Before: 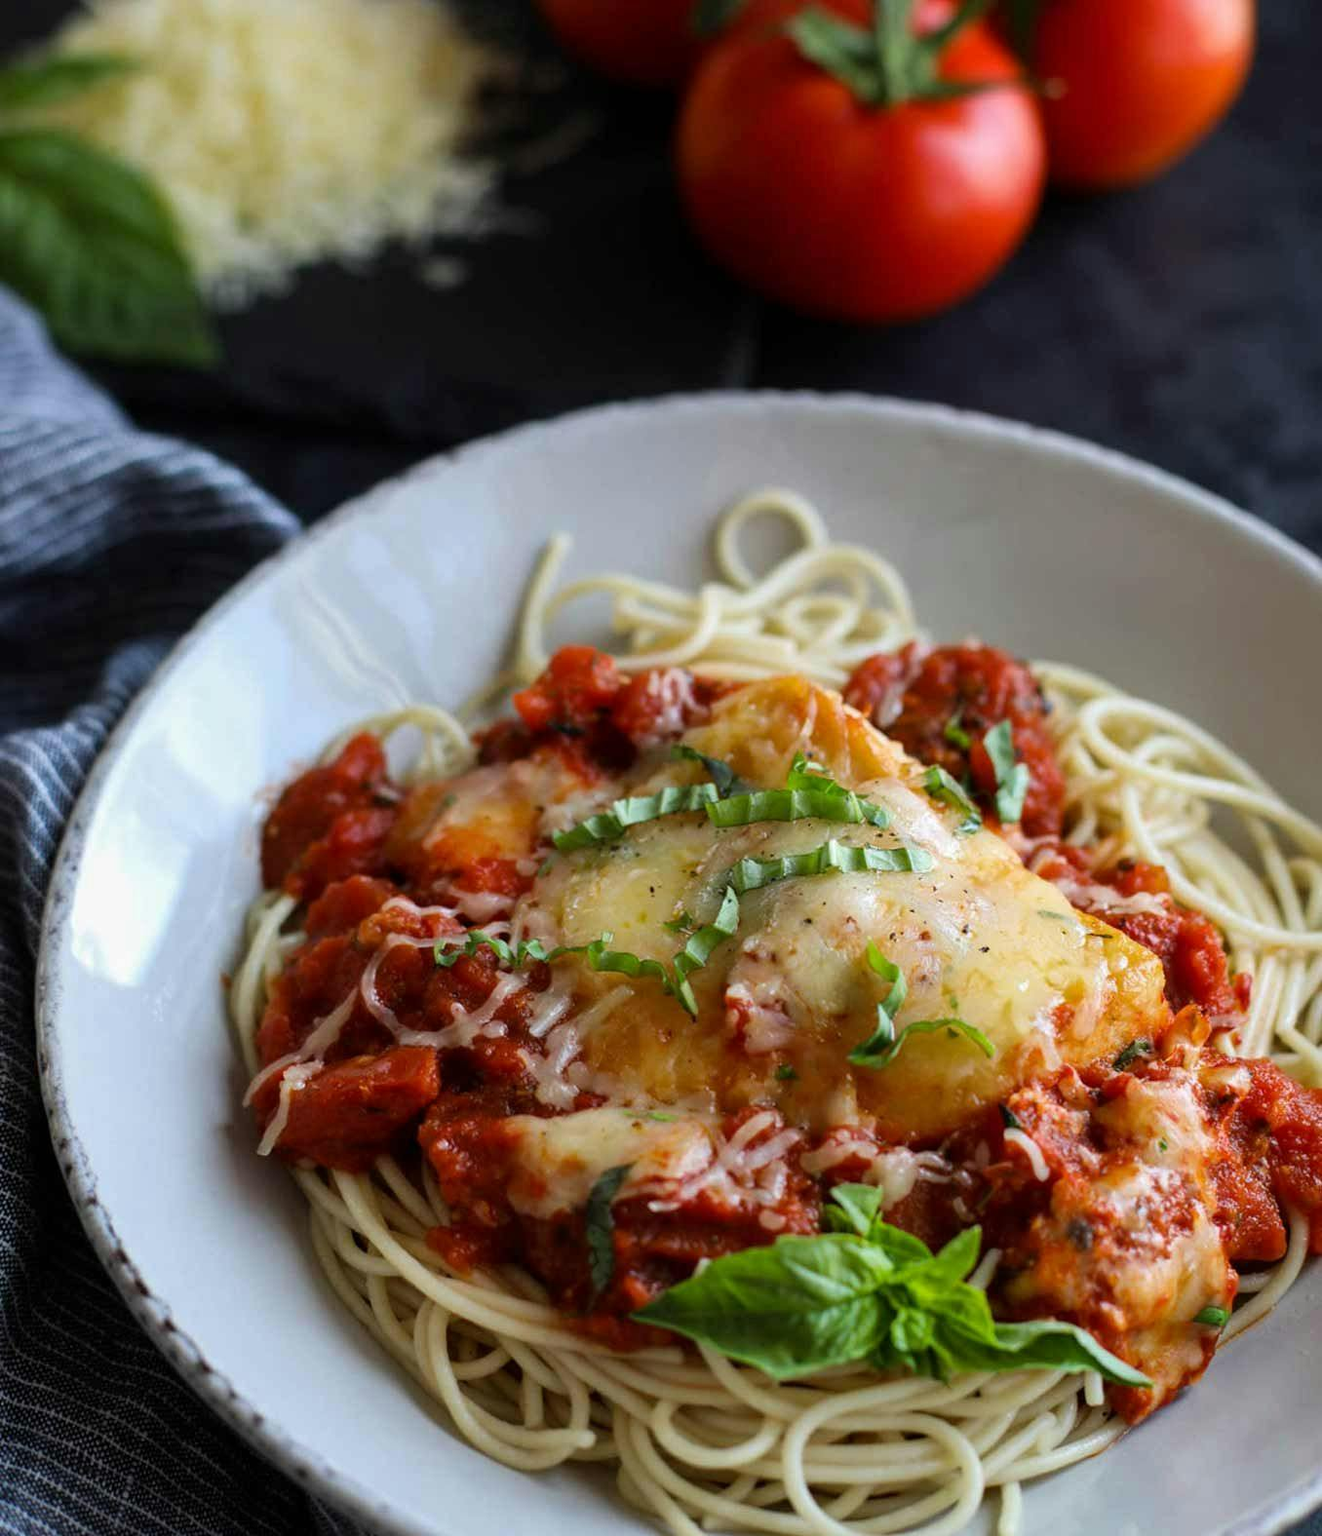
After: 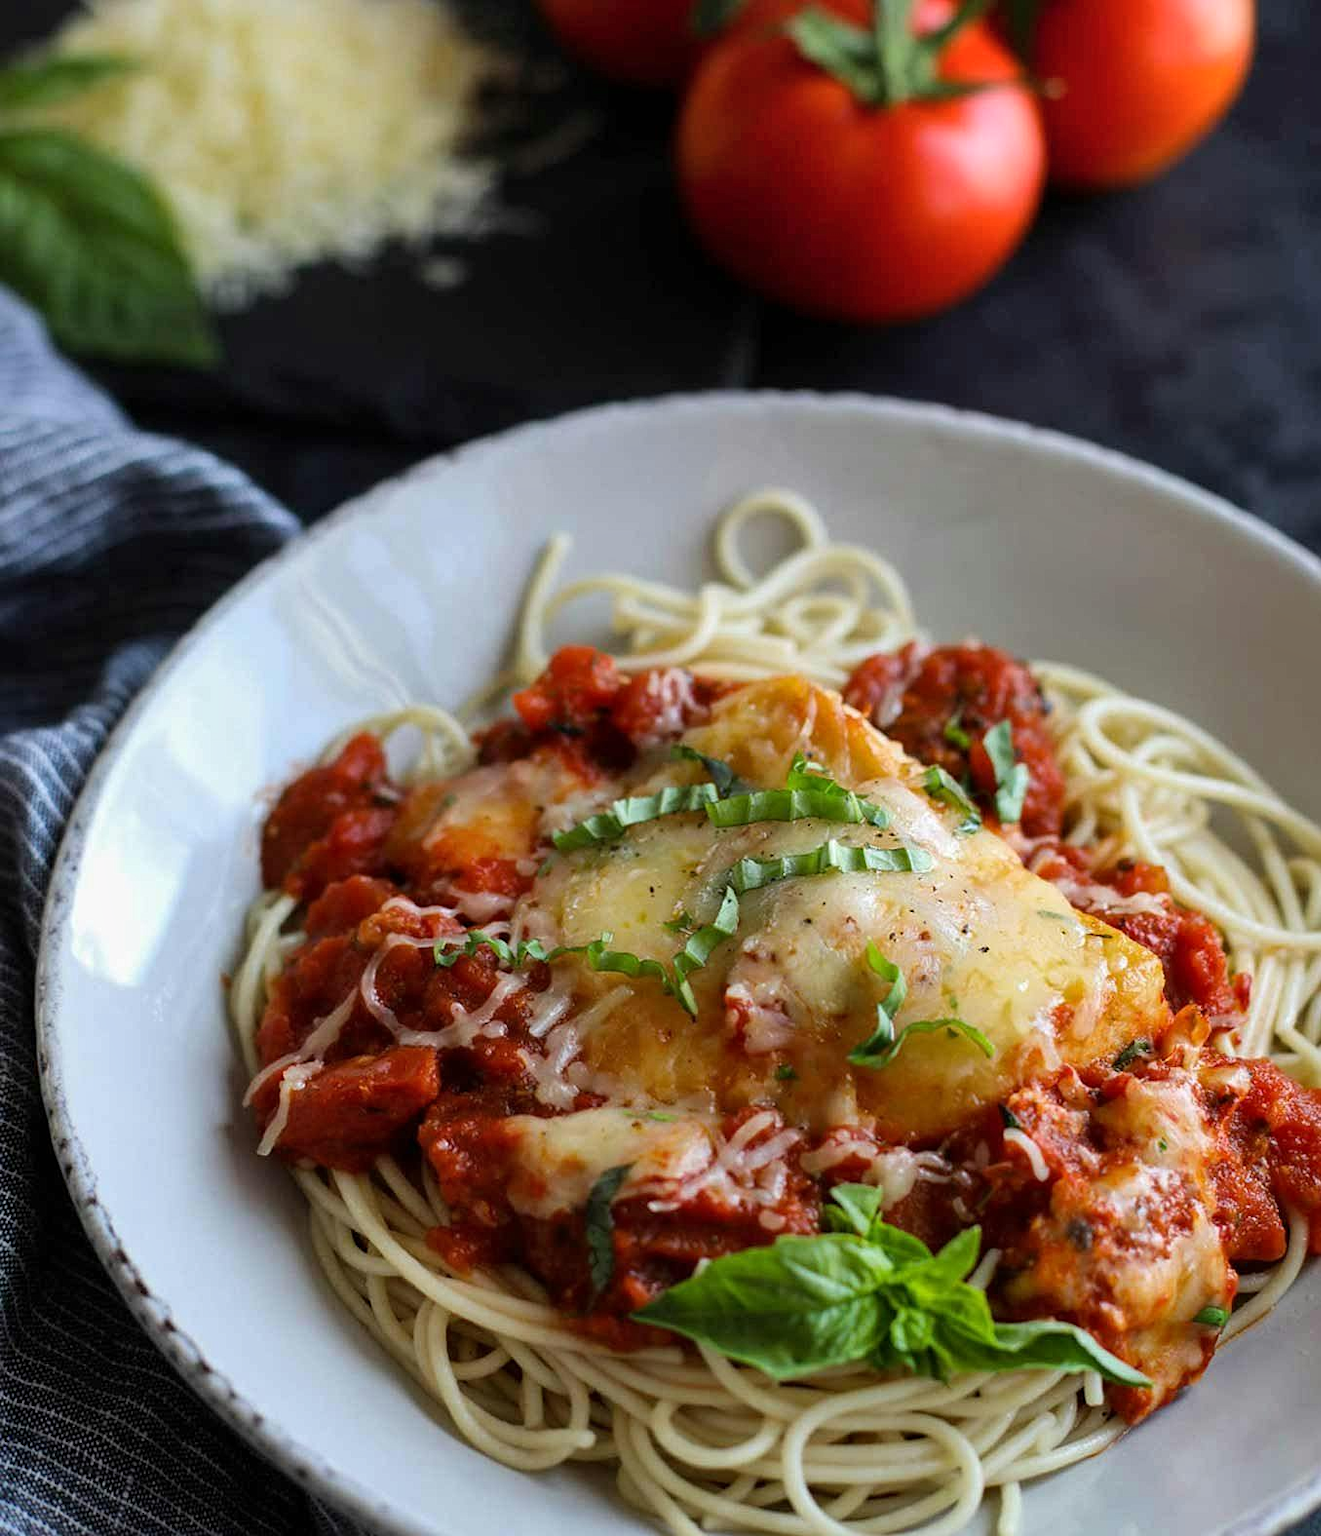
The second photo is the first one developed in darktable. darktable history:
shadows and highlights: radius 264.75, soften with gaussian
sharpen: radius 1.272, amount 0.305, threshold 0
